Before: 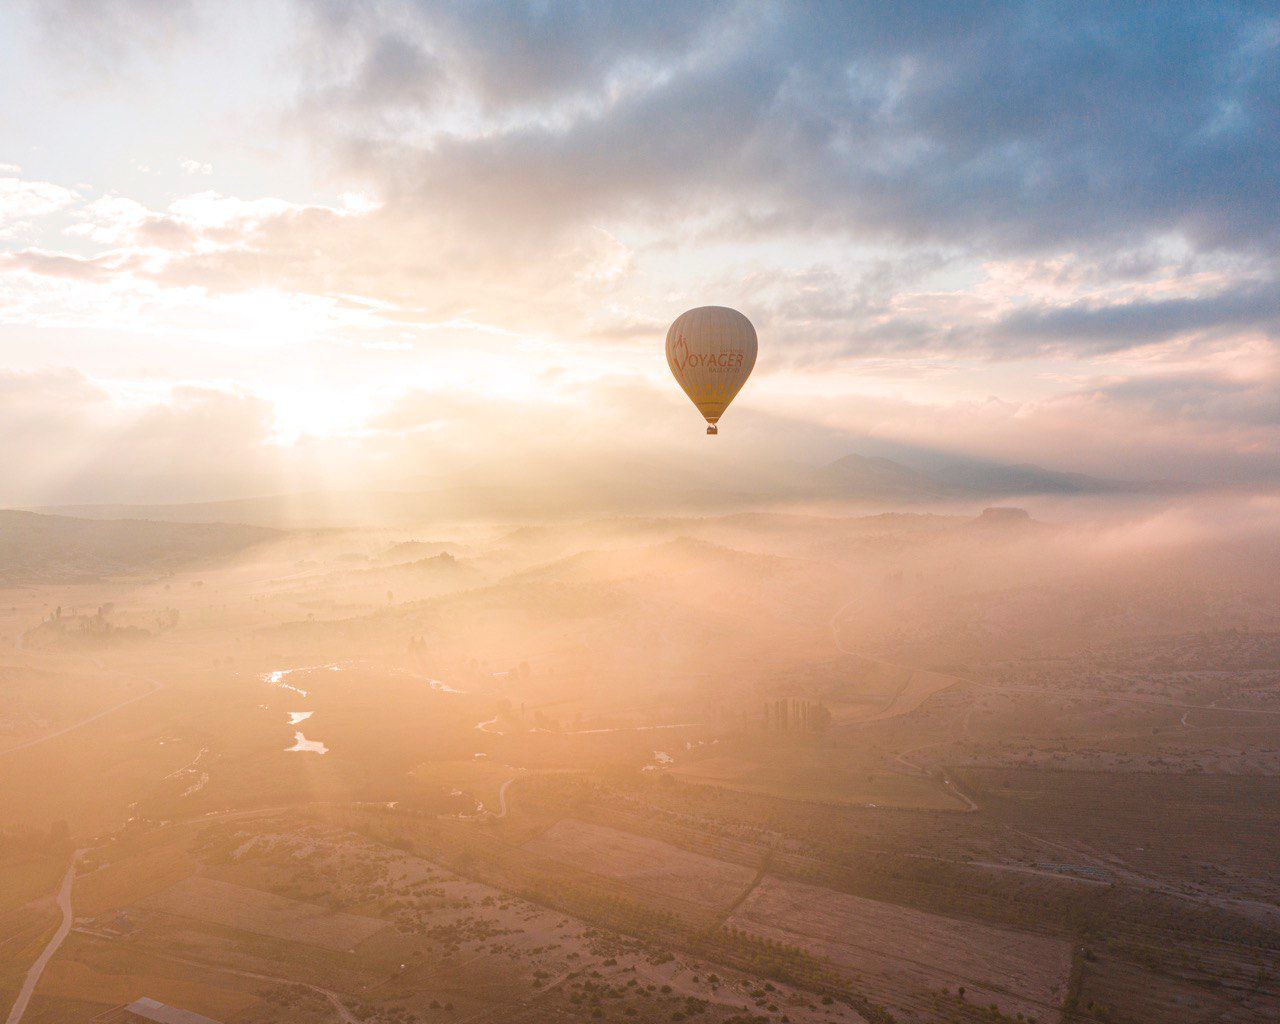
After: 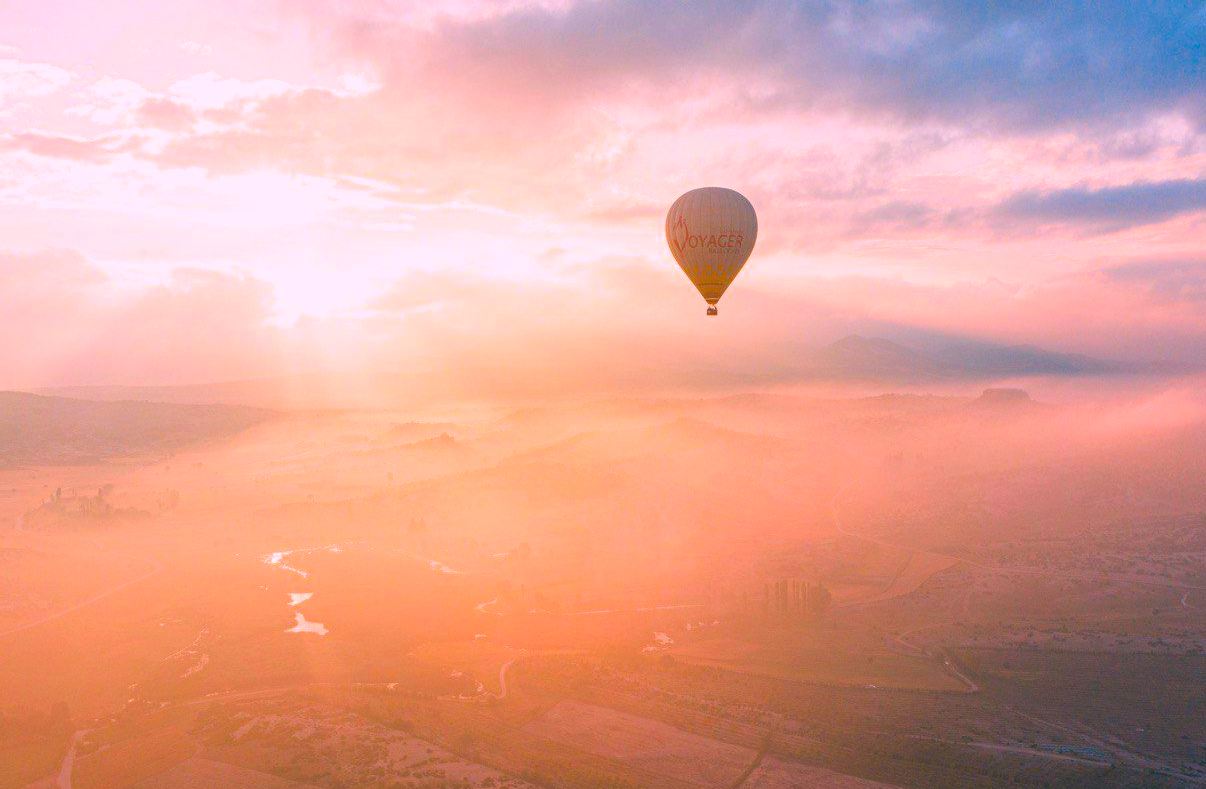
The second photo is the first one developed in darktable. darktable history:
crop and rotate: angle 0.03°, top 11.643%, right 5.651%, bottom 11.189%
color correction: highlights a* 17.03, highlights b* 0.205, shadows a* -15.38, shadows b* -14.56, saturation 1.5
